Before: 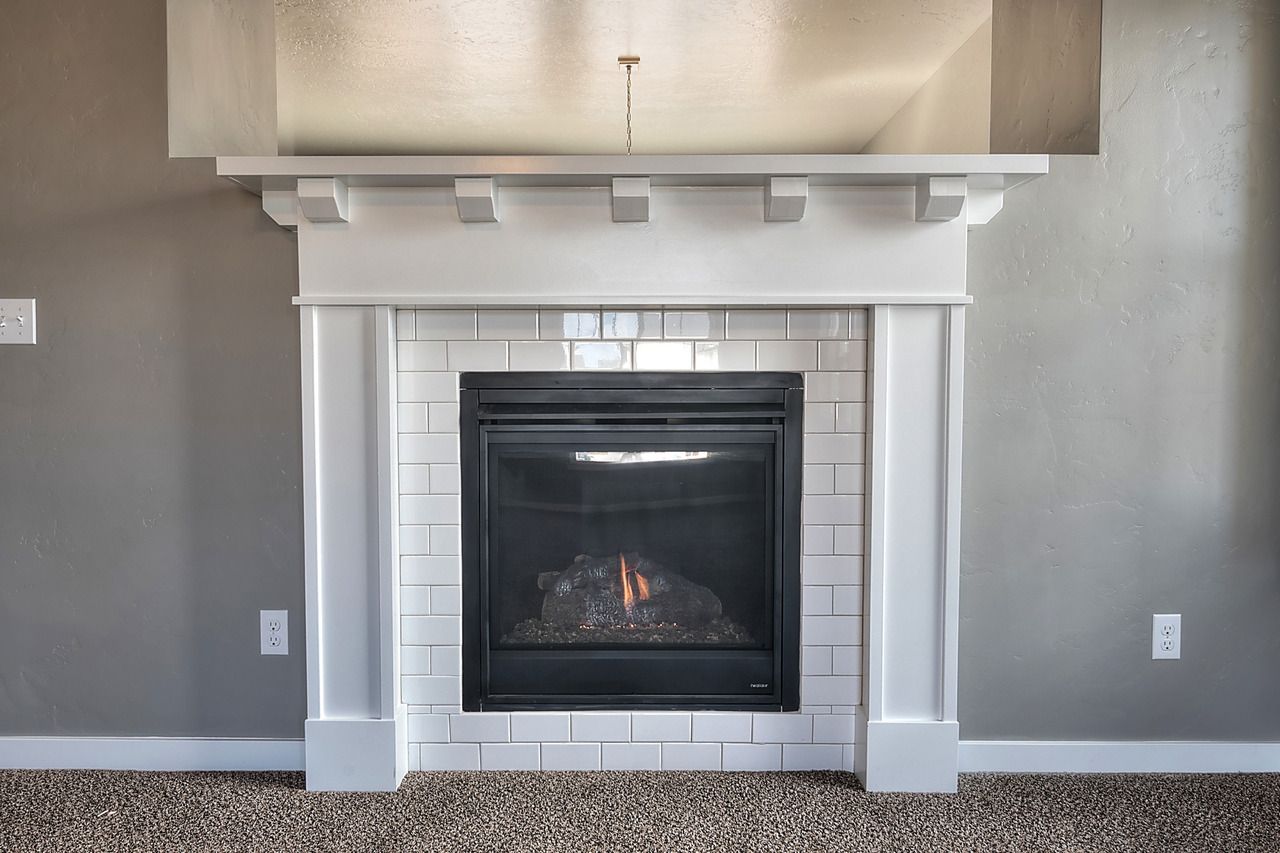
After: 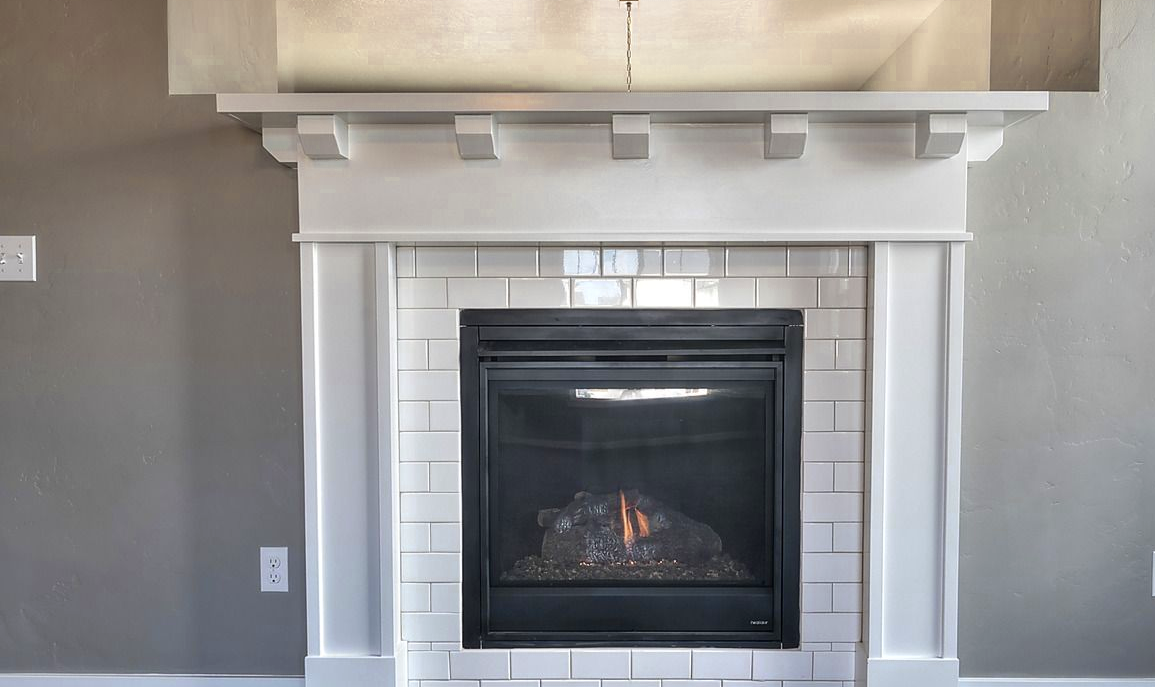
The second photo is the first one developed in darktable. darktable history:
color zones: curves: ch0 [(0, 0.485) (0.178, 0.476) (0.261, 0.623) (0.411, 0.403) (0.708, 0.603) (0.934, 0.412)]; ch1 [(0.003, 0.485) (0.149, 0.496) (0.229, 0.584) (0.326, 0.551) (0.484, 0.262) (0.757, 0.643)]
crop: top 7.49%, right 9.717%, bottom 11.943%
